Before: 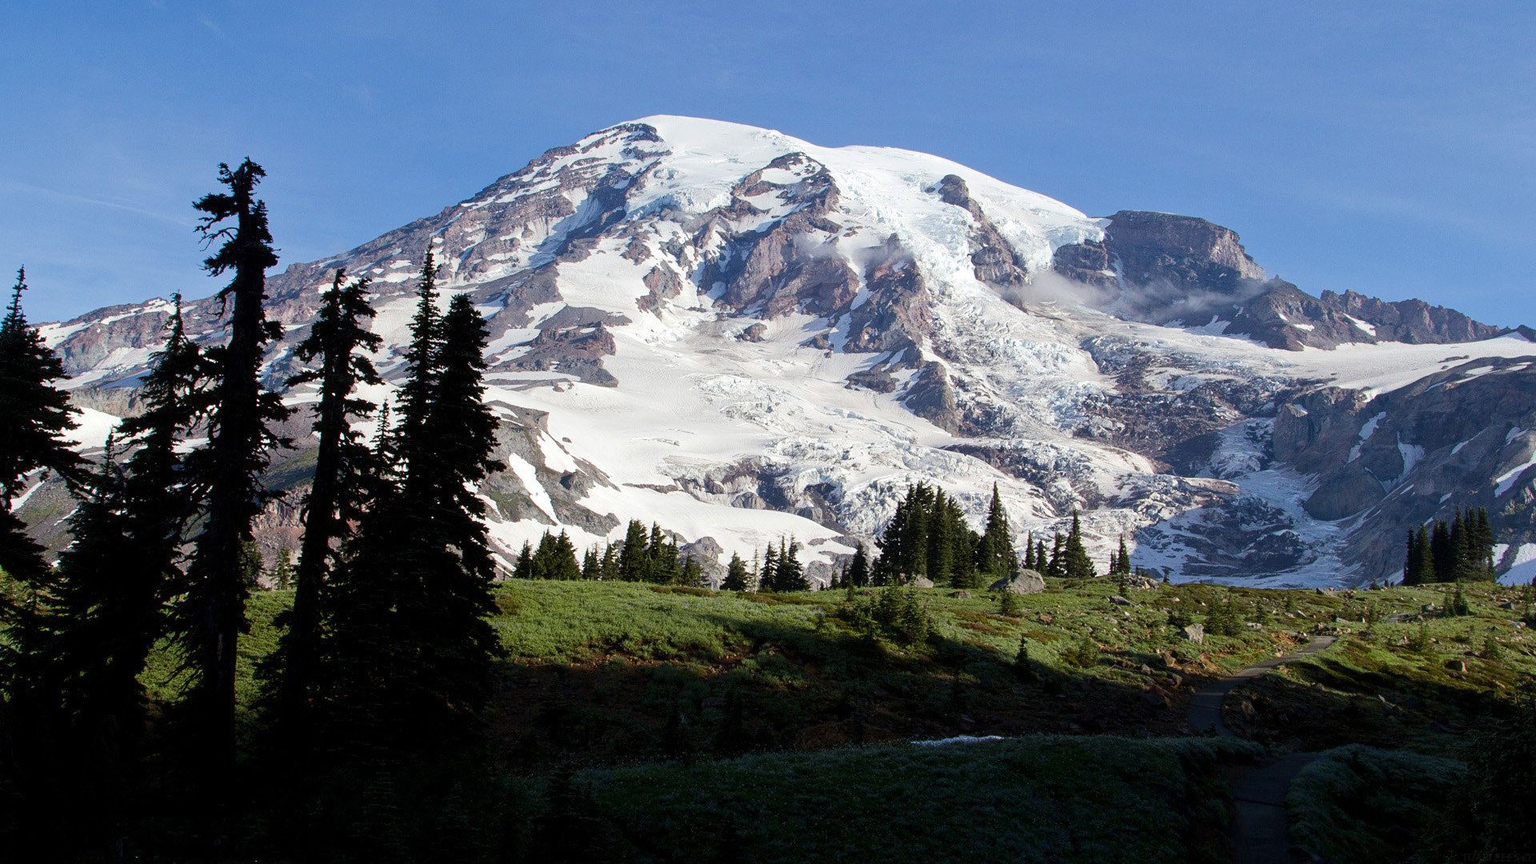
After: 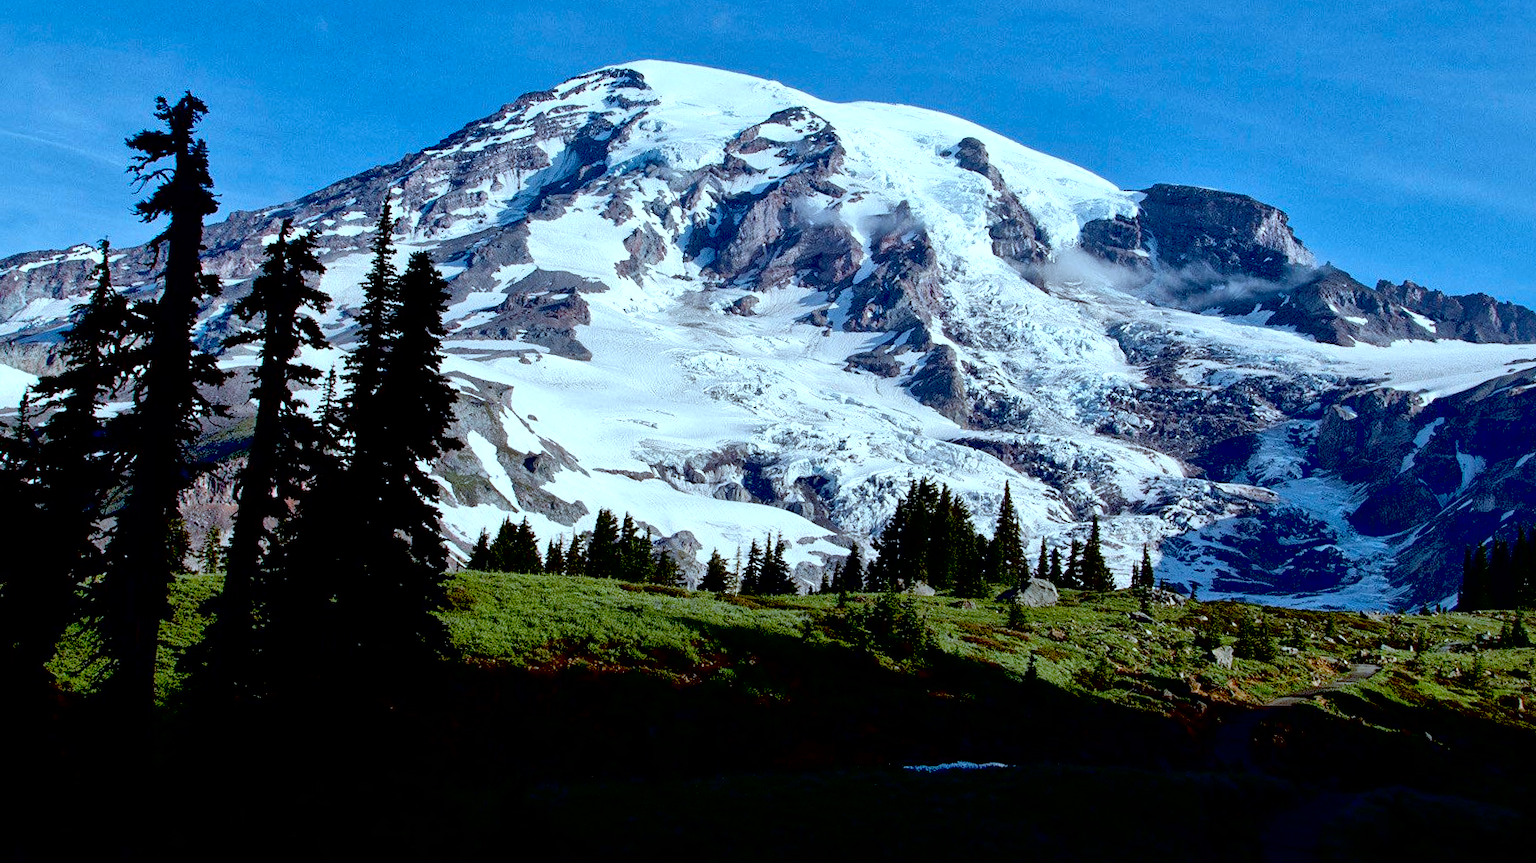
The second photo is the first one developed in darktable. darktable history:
color correction: highlights a* -9.73, highlights b* -21.22
exposure: black level correction 0.047, exposure 0.013 EV, compensate highlight preservation false
local contrast: mode bilateral grid, contrast 20, coarseness 50, detail 179%, midtone range 0.2
crop and rotate: angle -1.96°, left 3.097%, top 4.154%, right 1.586%, bottom 0.529%
